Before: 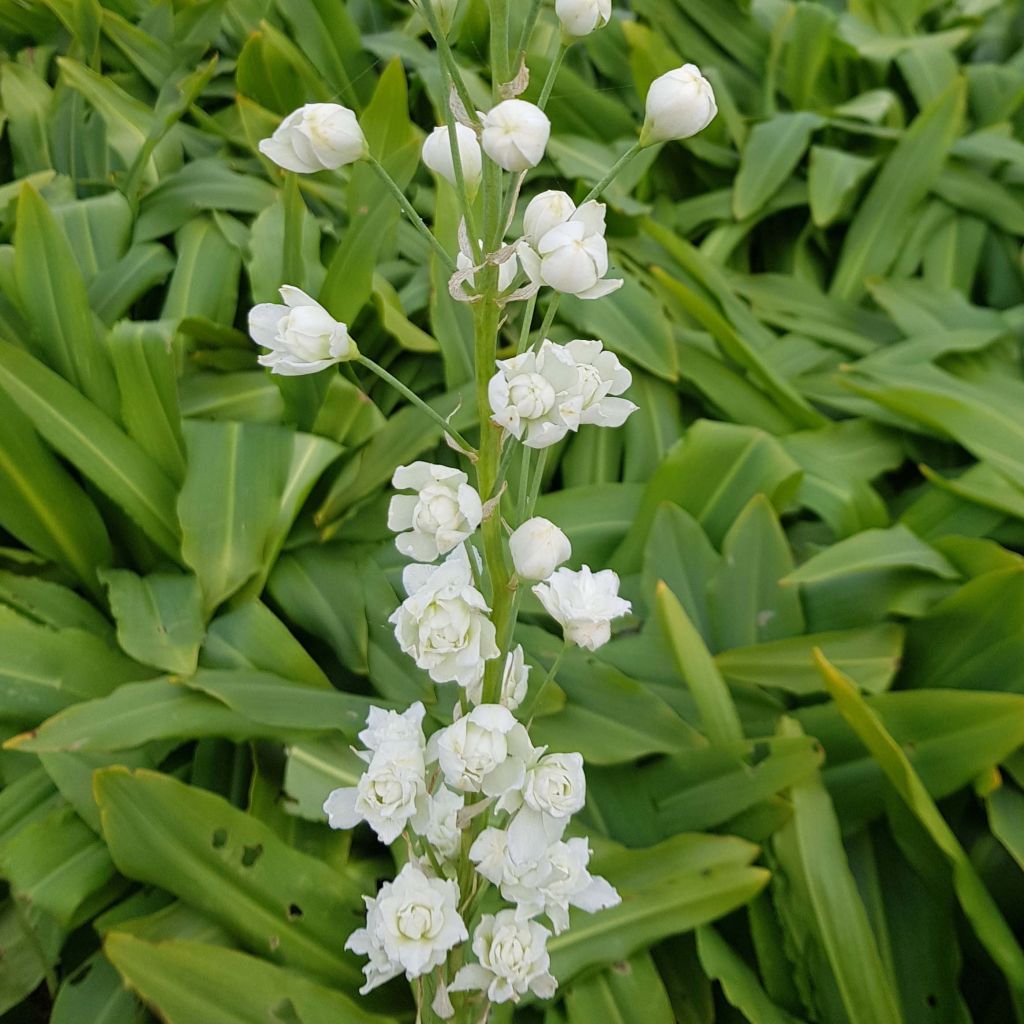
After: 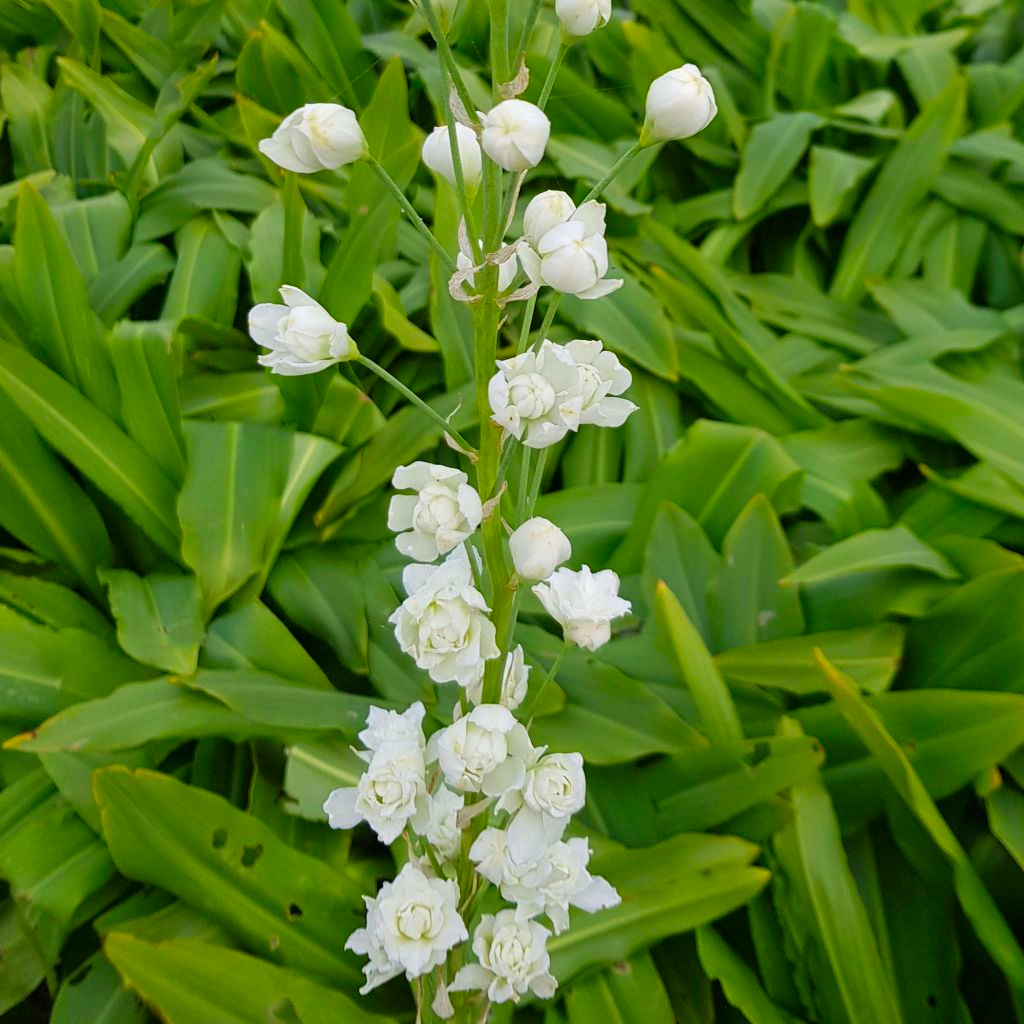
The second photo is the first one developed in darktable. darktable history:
color correction: highlights b* -0.037, saturation 1.35
